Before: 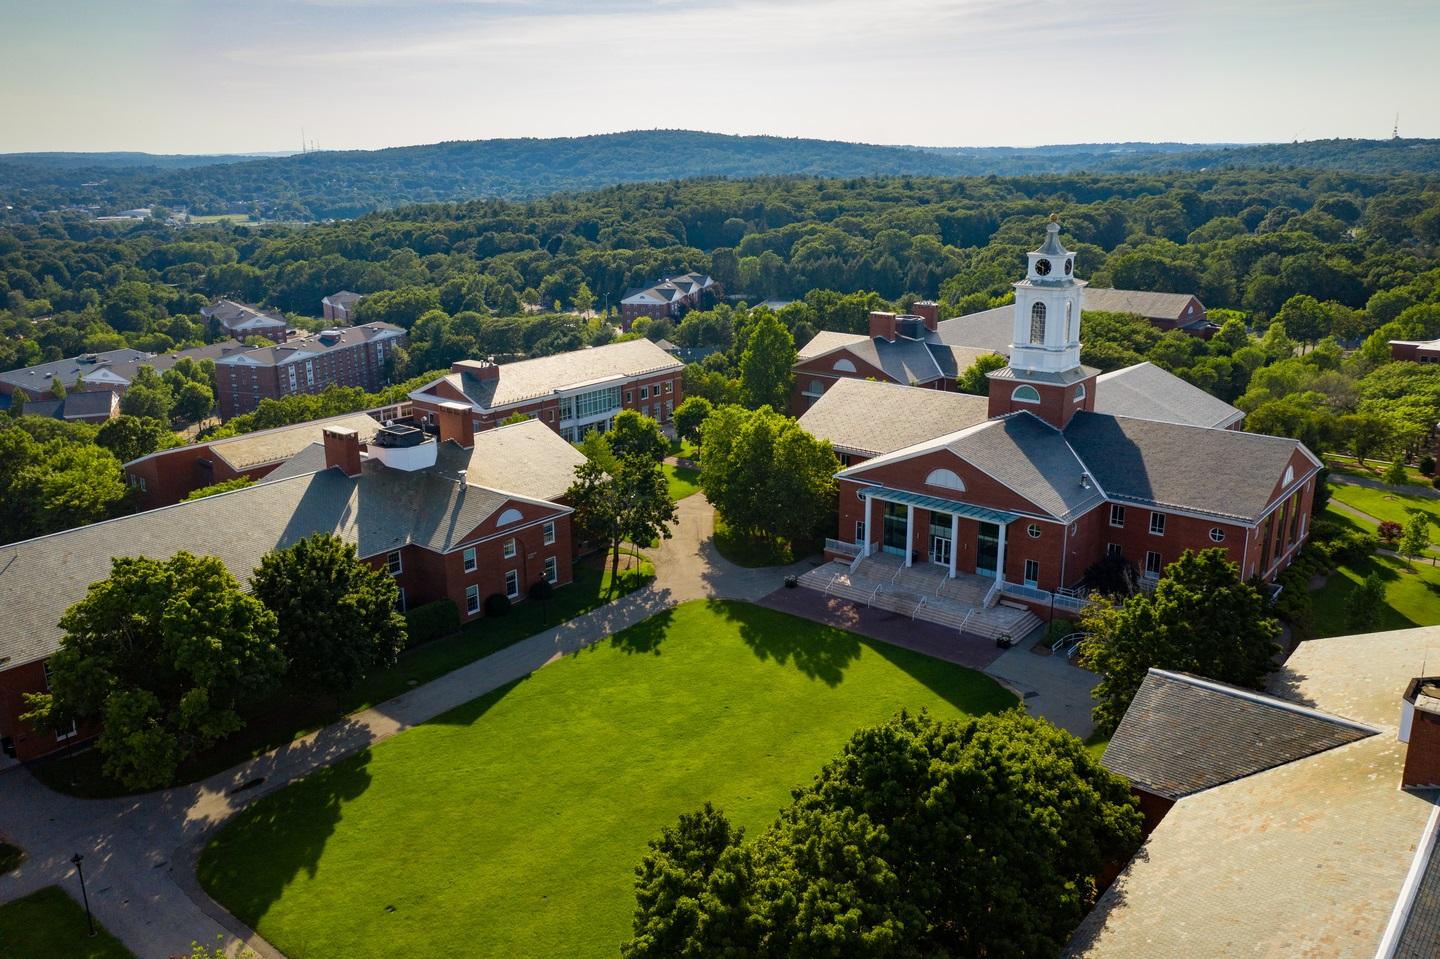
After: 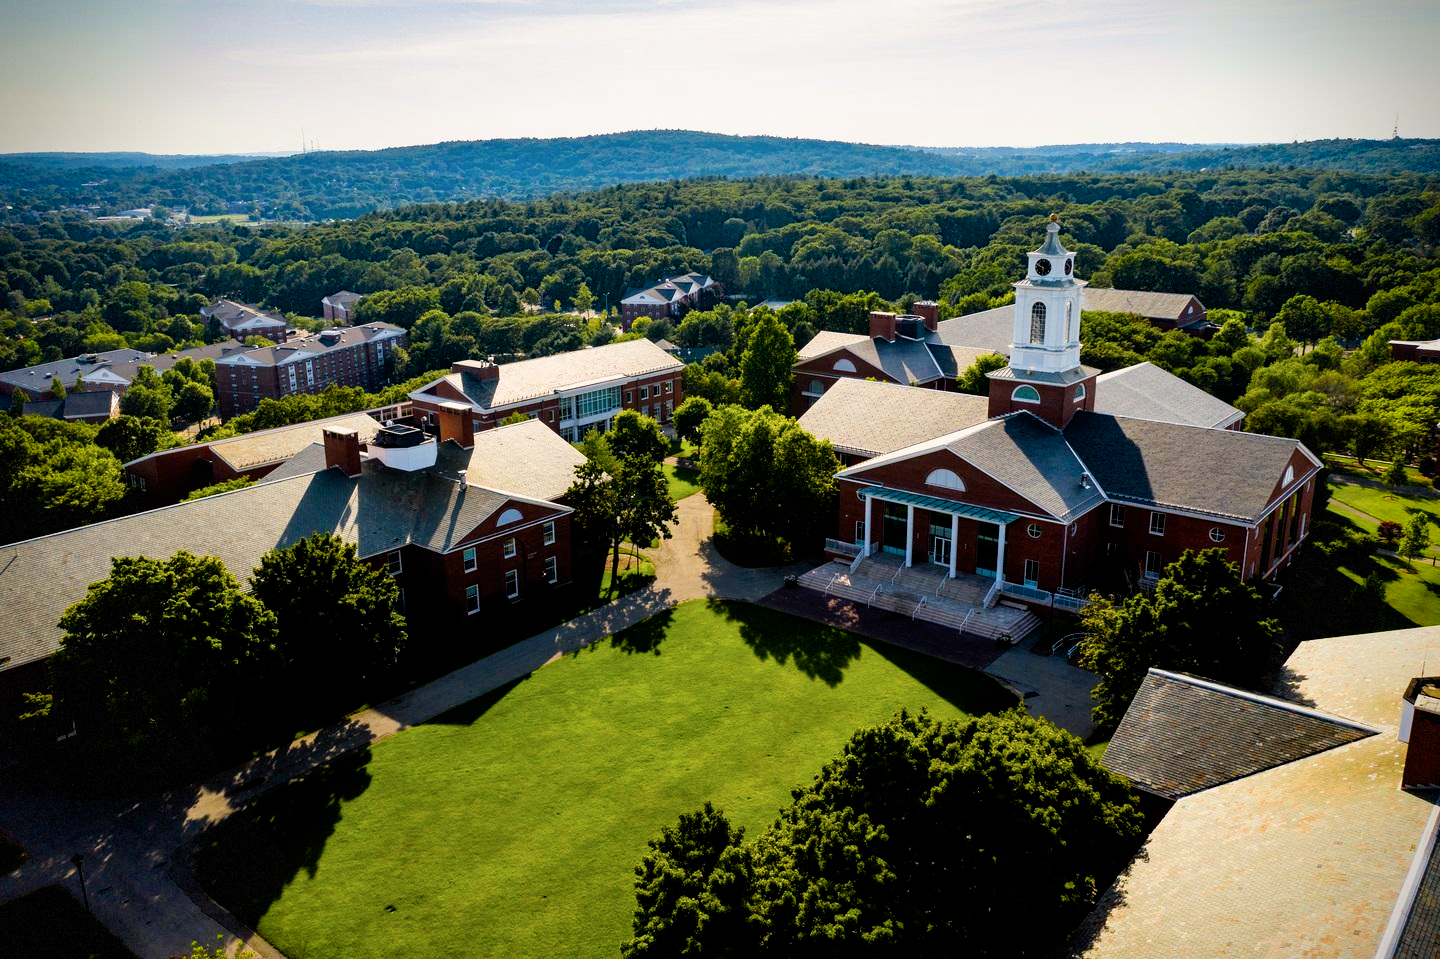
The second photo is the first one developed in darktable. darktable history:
filmic rgb: black relative exposure -5.1 EV, white relative exposure 3.5 EV, threshold 2.94 EV, hardness 3.16, contrast 1.198, highlights saturation mix -49.26%, iterations of high-quality reconstruction 0, enable highlight reconstruction true
color balance rgb: highlights gain › chroma 0.806%, highlights gain › hue 57.24°, perceptual saturation grading › global saturation 26.337%, perceptual saturation grading › highlights -28.602%, perceptual saturation grading › mid-tones 15.686%, perceptual saturation grading › shadows 33.692%, global vibrance 20%
vignetting: saturation 0.382, dithering 8-bit output
tone curve: curves: ch0 [(0, 0) (0.003, 0.002) (0.011, 0.009) (0.025, 0.021) (0.044, 0.037) (0.069, 0.058) (0.1, 0.083) (0.136, 0.122) (0.177, 0.165) (0.224, 0.216) (0.277, 0.277) (0.335, 0.344) (0.399, 0.418) (0.468, 0.499) (0.543, 0.586) (0.623, 0.679) (0.709, 0.779) (0.801, 0.877) (0.898, 0.977) (1, 1)], color space Lab, independent channels, preserve colors none
